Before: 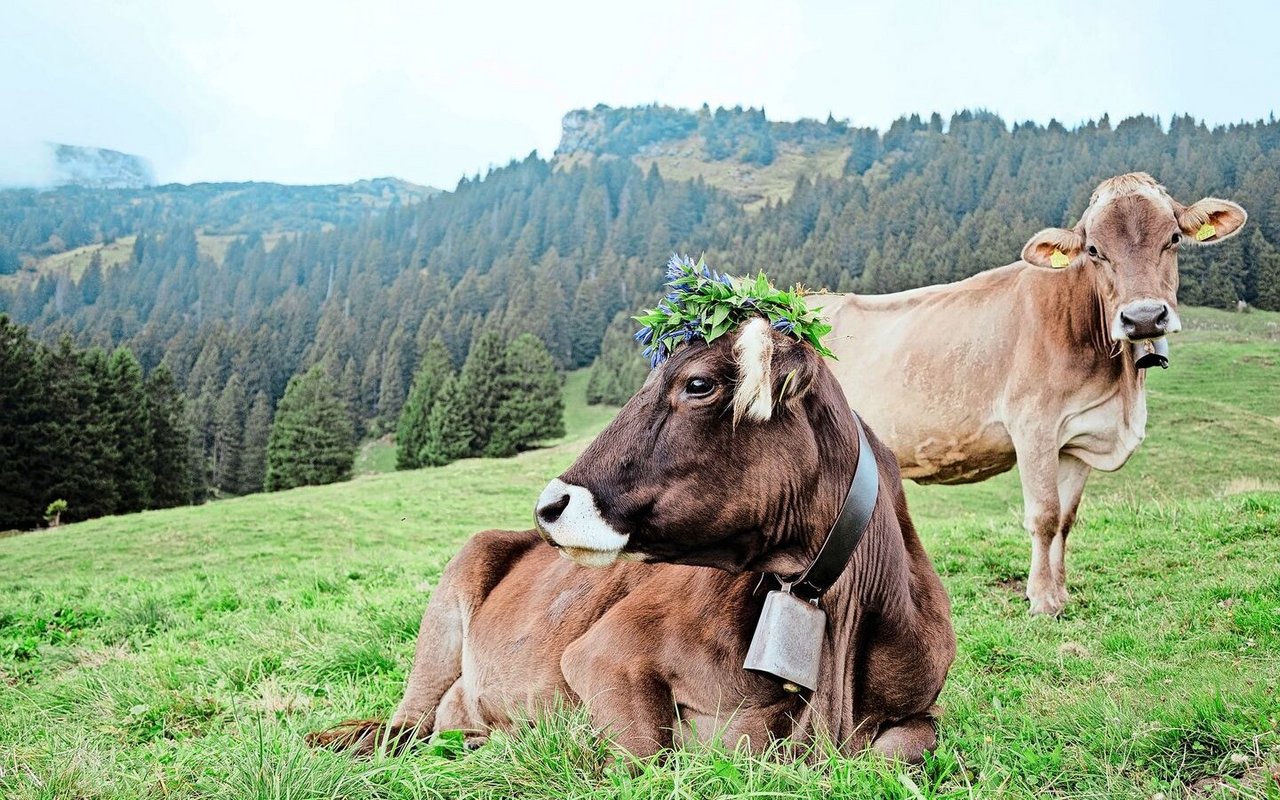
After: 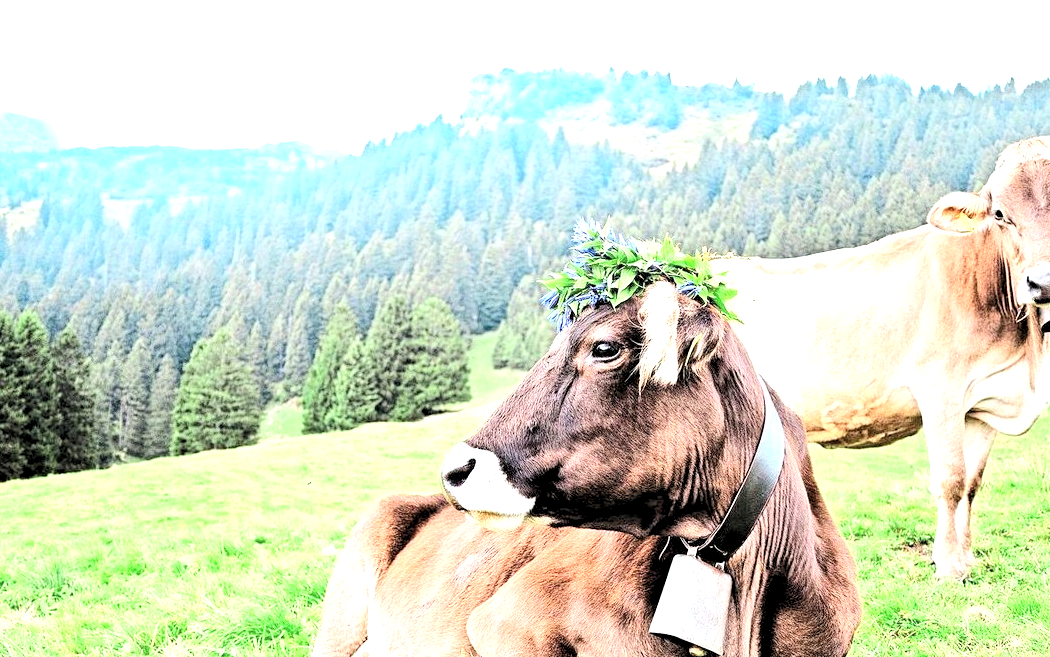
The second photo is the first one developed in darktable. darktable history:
exposure: black level correction 0, exposure 1.17 EV, compensate exposure bias true, compensate highlight preservation false
tone curve: curves: ch0 [(0, 0) (0.07, 0.057) (0.15, 0.177) (0.352, 0.445) (0.59, 0.703) (0.857, 0.908) (1, 1)], color space Lab, independent channels
levels: levels [0.073, 0.497, 0.972]
crop and rotate: left 7.358%, top 4.608%, right 10.575%, bottom 13.214%
